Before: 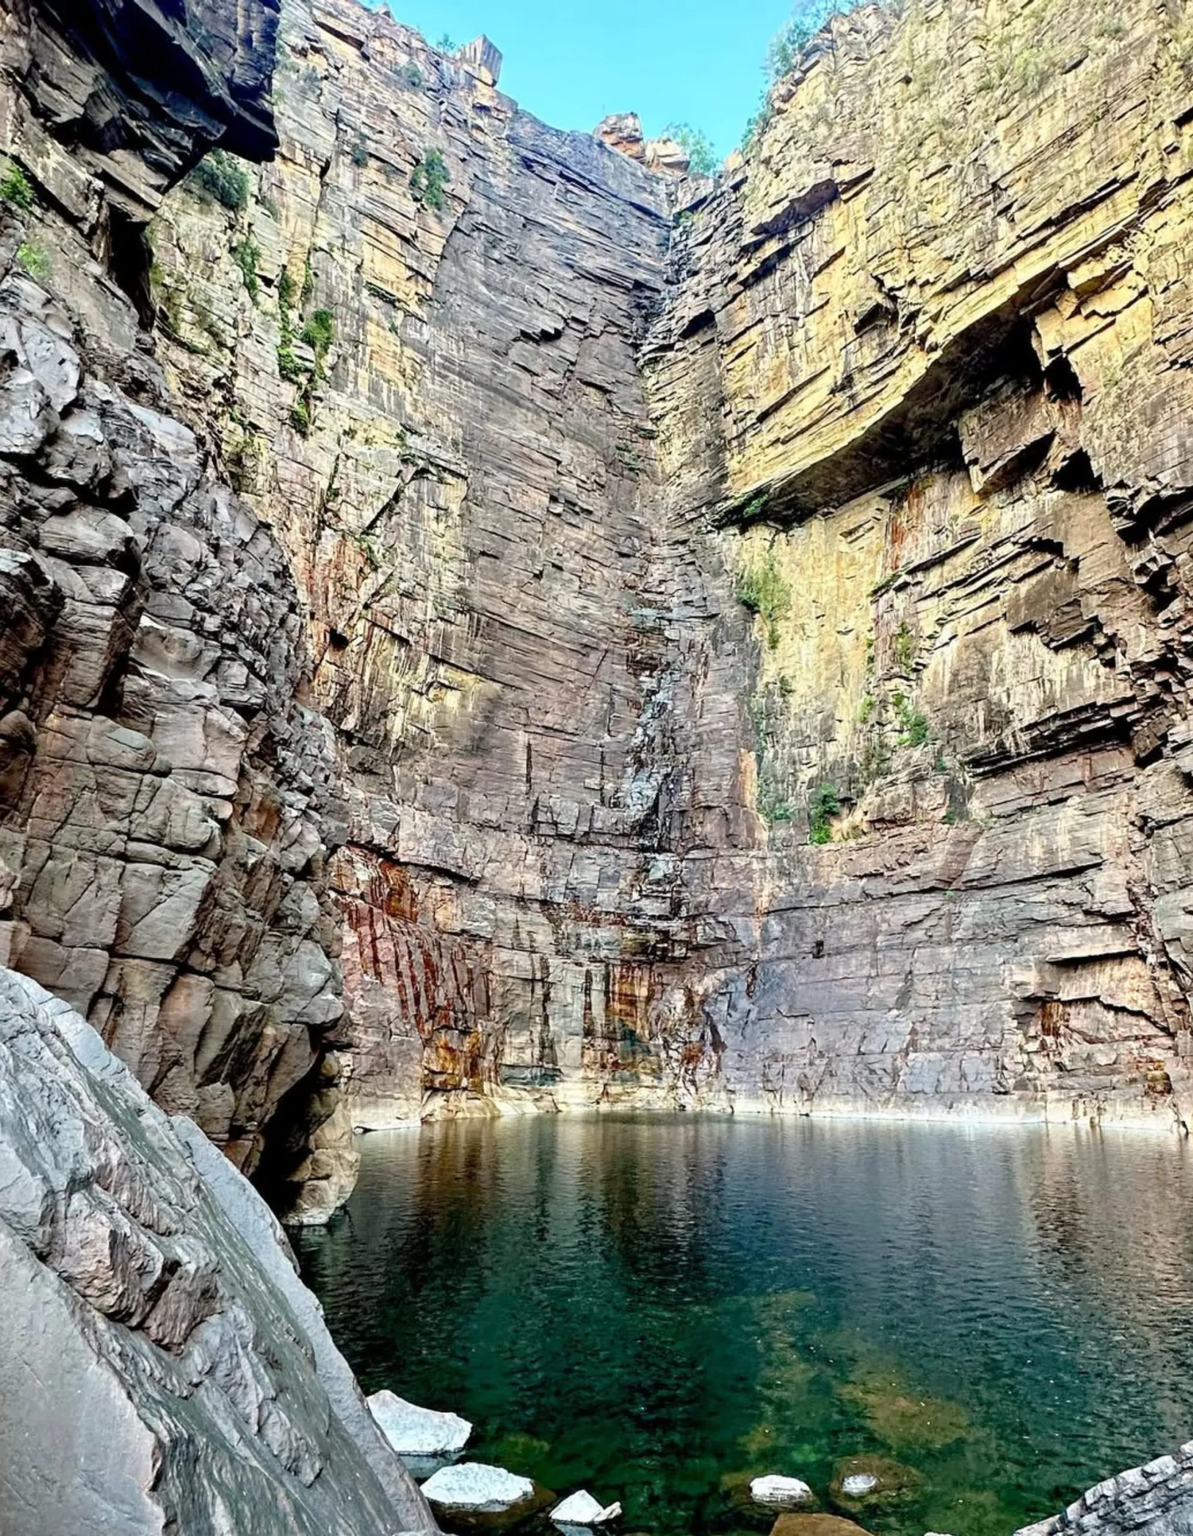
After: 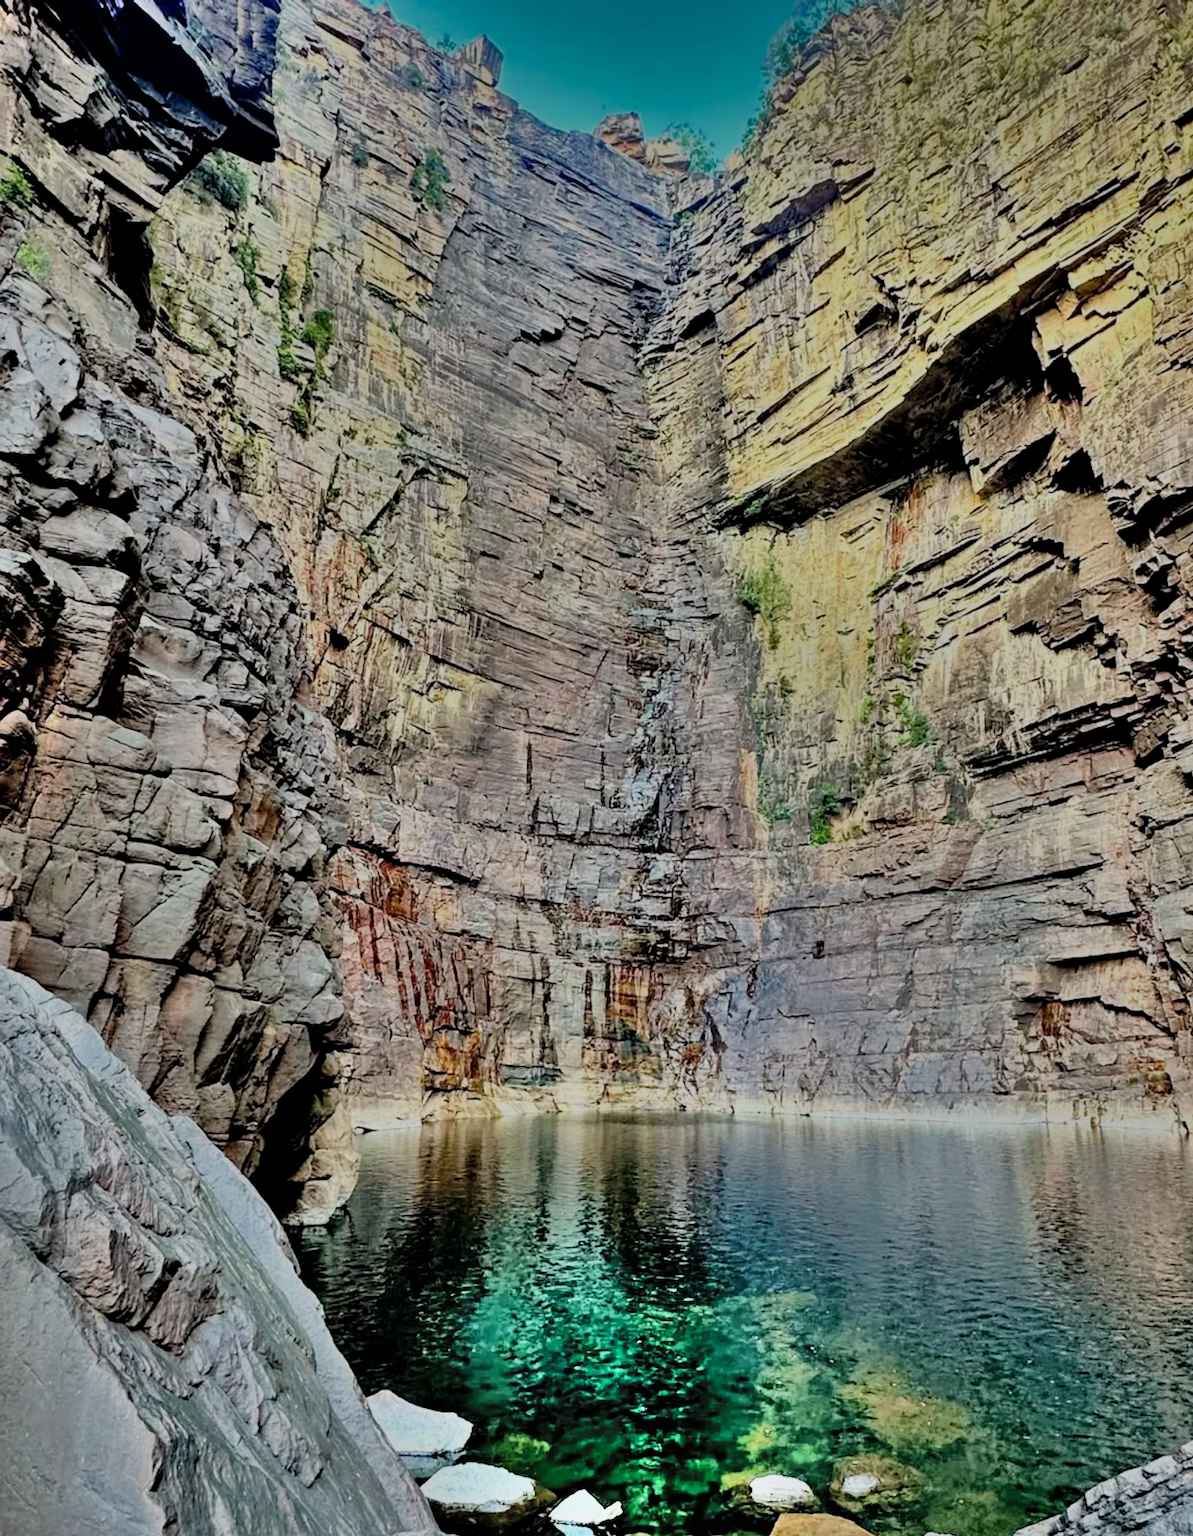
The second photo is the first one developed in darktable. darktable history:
exposure: compensate highlight preservation false
filmic rgb: black relative exposure -6.97 EV, white relative exposure 5.64 EV, threshold -0.315 EV, transition 3.19 EV, structure ↔ texture 99.31%, hardness 2.86, color science v6 (2022), enable highlight reconstruction true
color calibration: illuminant same as pipeline (D50), adaptation none (bypass), x 0.331, y 0.333, temperature 5008.89 K, saturation algorithm version 1 (2020)
shadows and highlights: radius 124.53, shadows 98.5, white point adjustment -2.88, highlights -98.35, soften with gaussian
